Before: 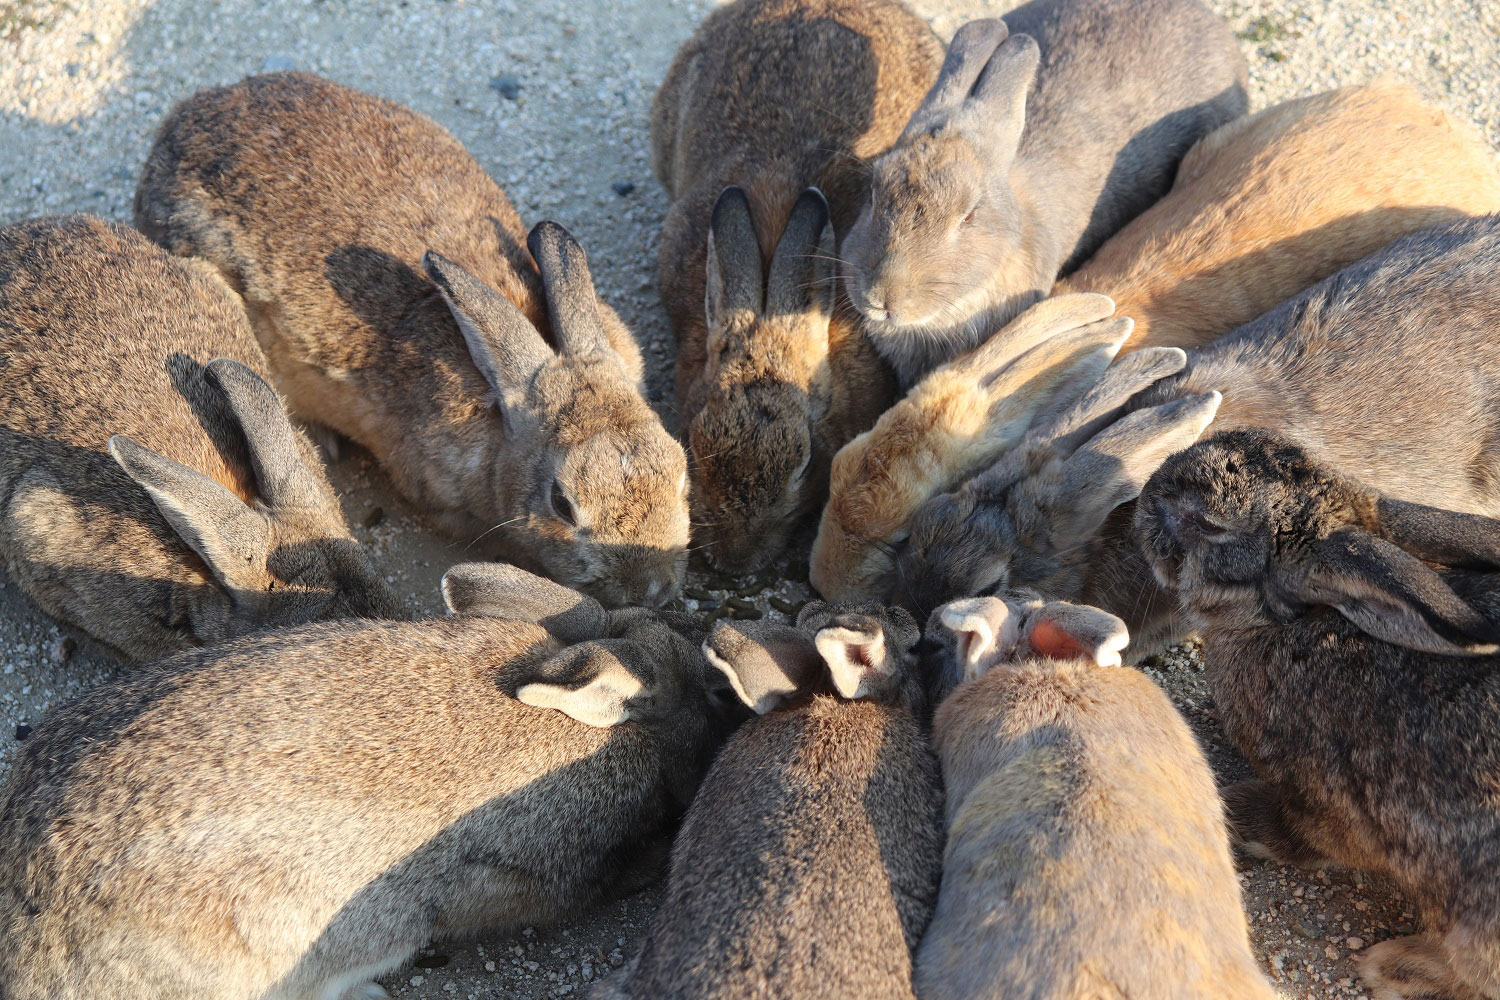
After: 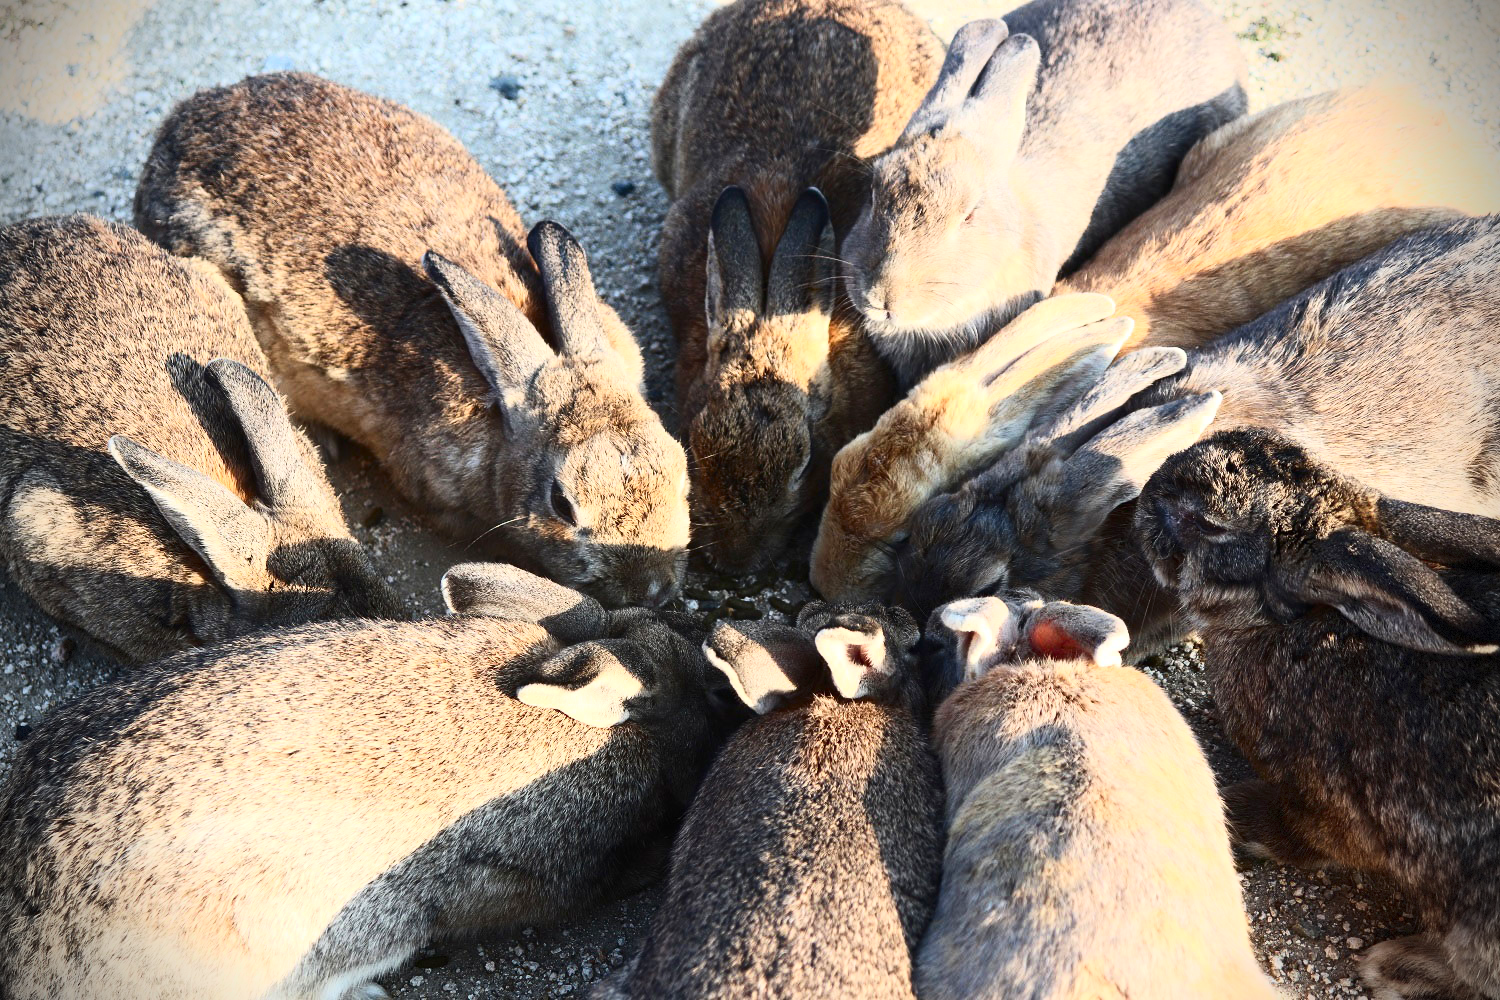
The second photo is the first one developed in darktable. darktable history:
levels: mode automatic, levels [0, 0.478, 1]
shadows and highlights: shadows -0.237, highlights 39.23, highlights color adjustment 49.44%
contrast brightness saturation: contrast 0.399, brightness 0.113, saturation 0.215
vignetting: brightness -0.807, dithering 8-bit output
